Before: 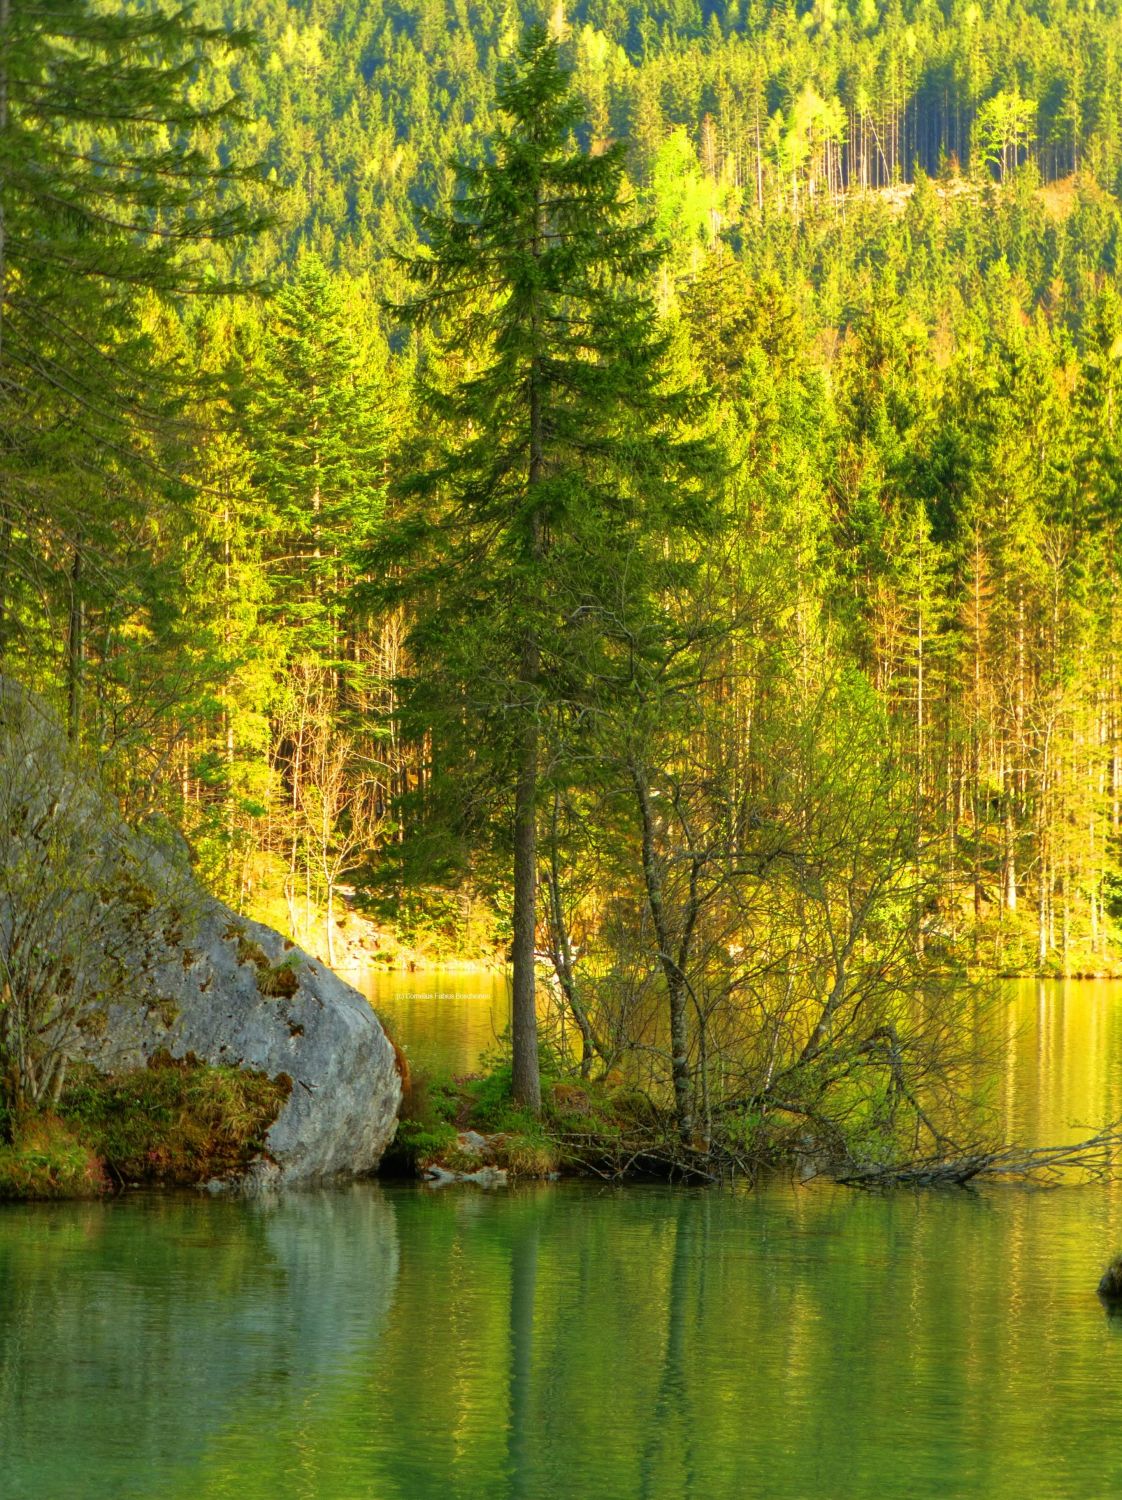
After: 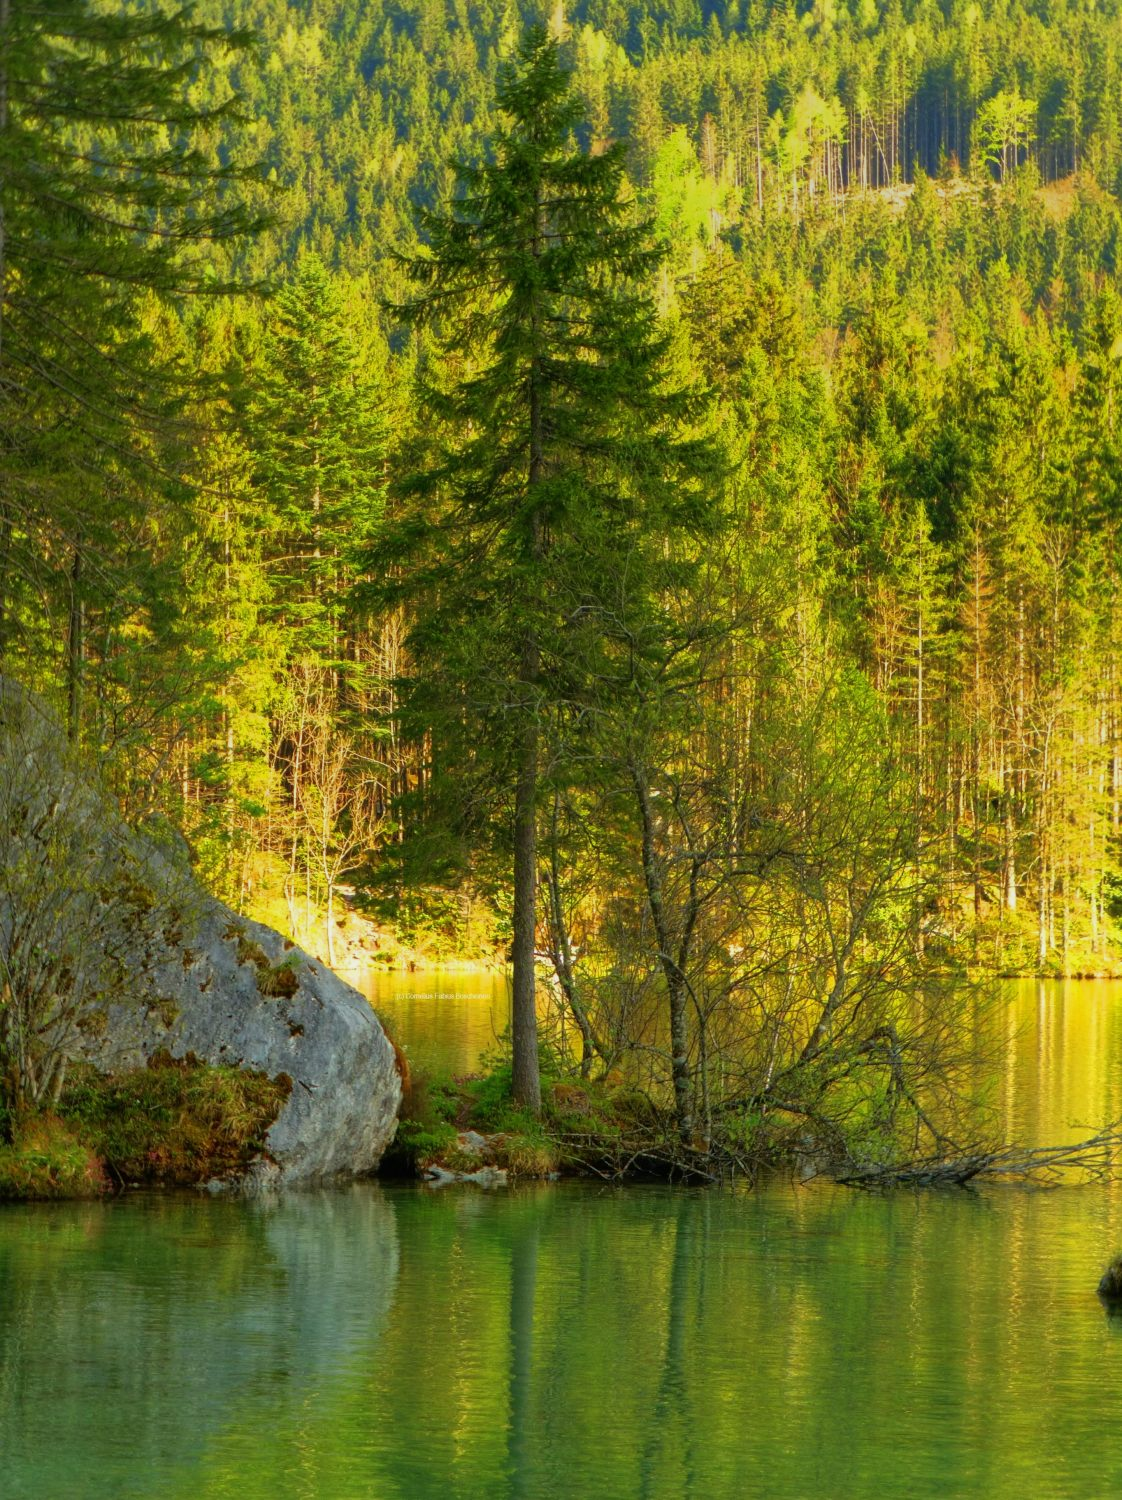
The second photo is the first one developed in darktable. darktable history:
graduated density: rotation -0.352°, offset 57.64
rotate and perspective: crop left 0, crop top 0
